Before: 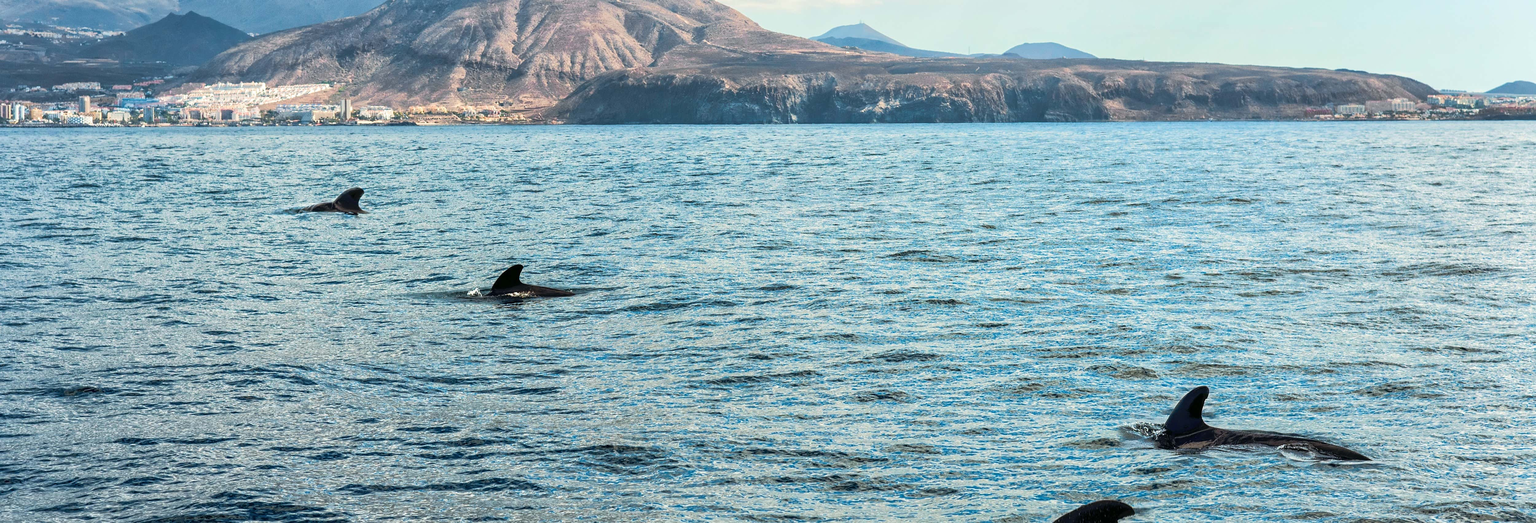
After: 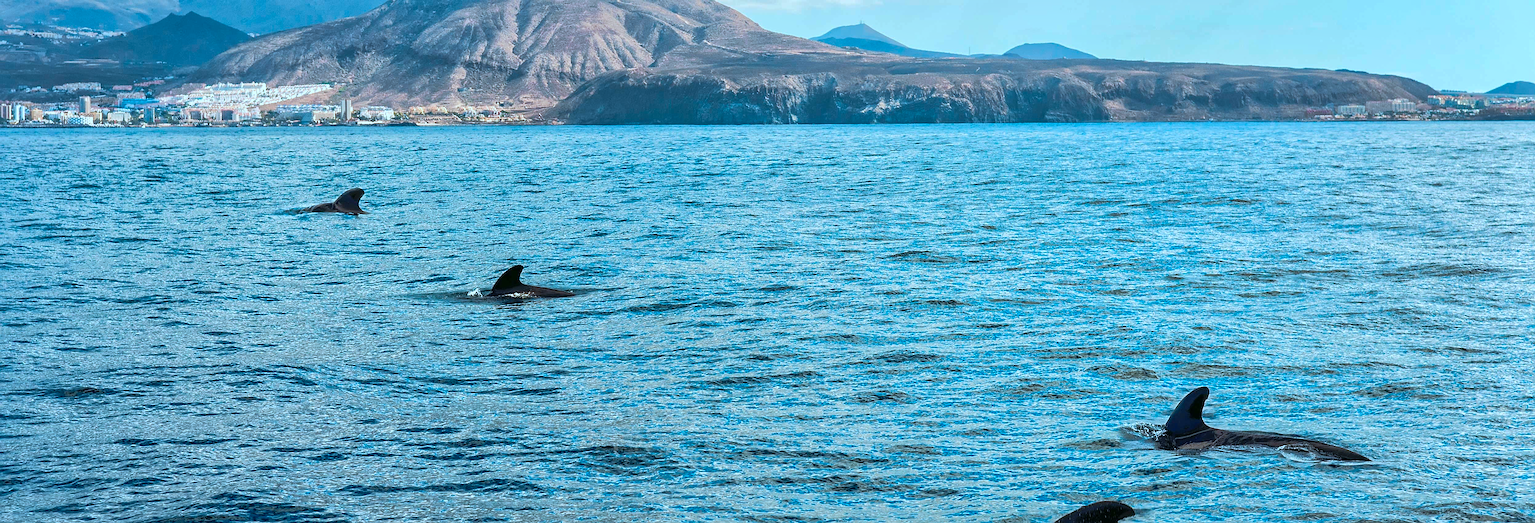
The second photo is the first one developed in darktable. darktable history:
sharpen: on, module defaults
shadows and highlights: on, module defaults
tone equalizer: edges refinement/feathering 500, mask exposure compensation -1.57 EV, preserve details no
color correction: highlights a* -9.87, highlights b* -20.92
color balance rgb: highlights gain › chroma 0.104%, highlights gain › hue 330.56°, perceptual saturation grading › global saturation 0.997%, global vibrance 20%
